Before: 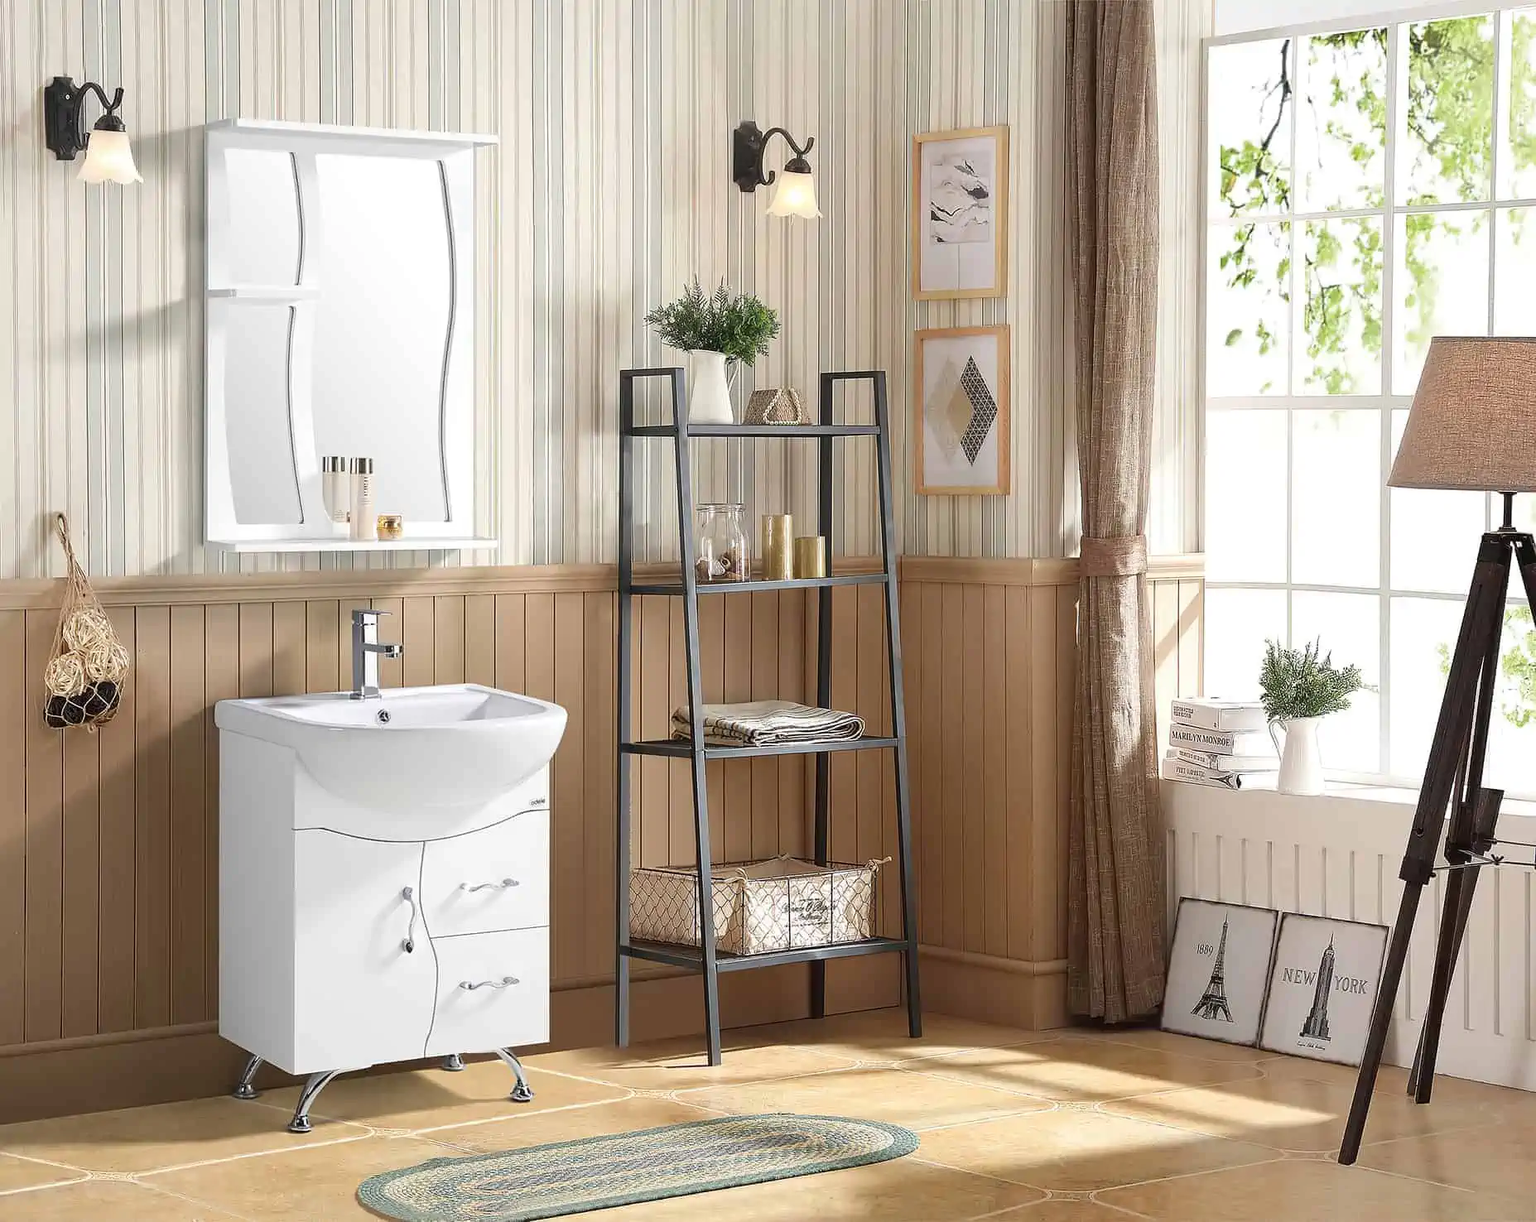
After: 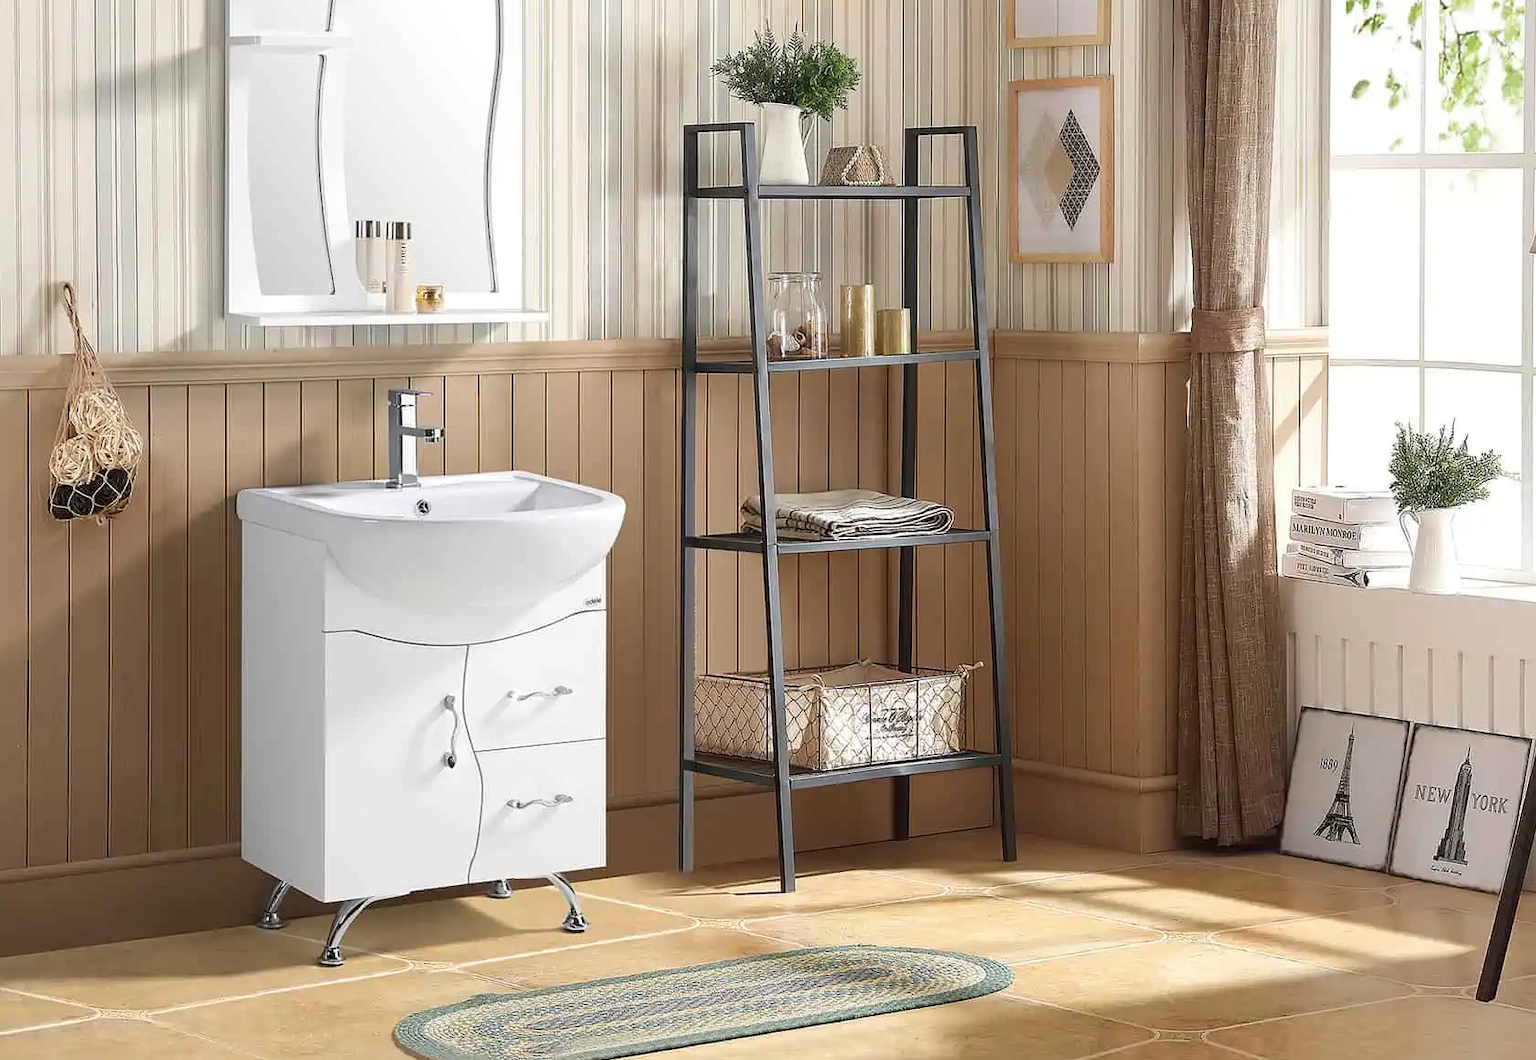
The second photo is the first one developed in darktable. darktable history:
crop: top 21.057%, right 9.324%, bottom 0.244%
